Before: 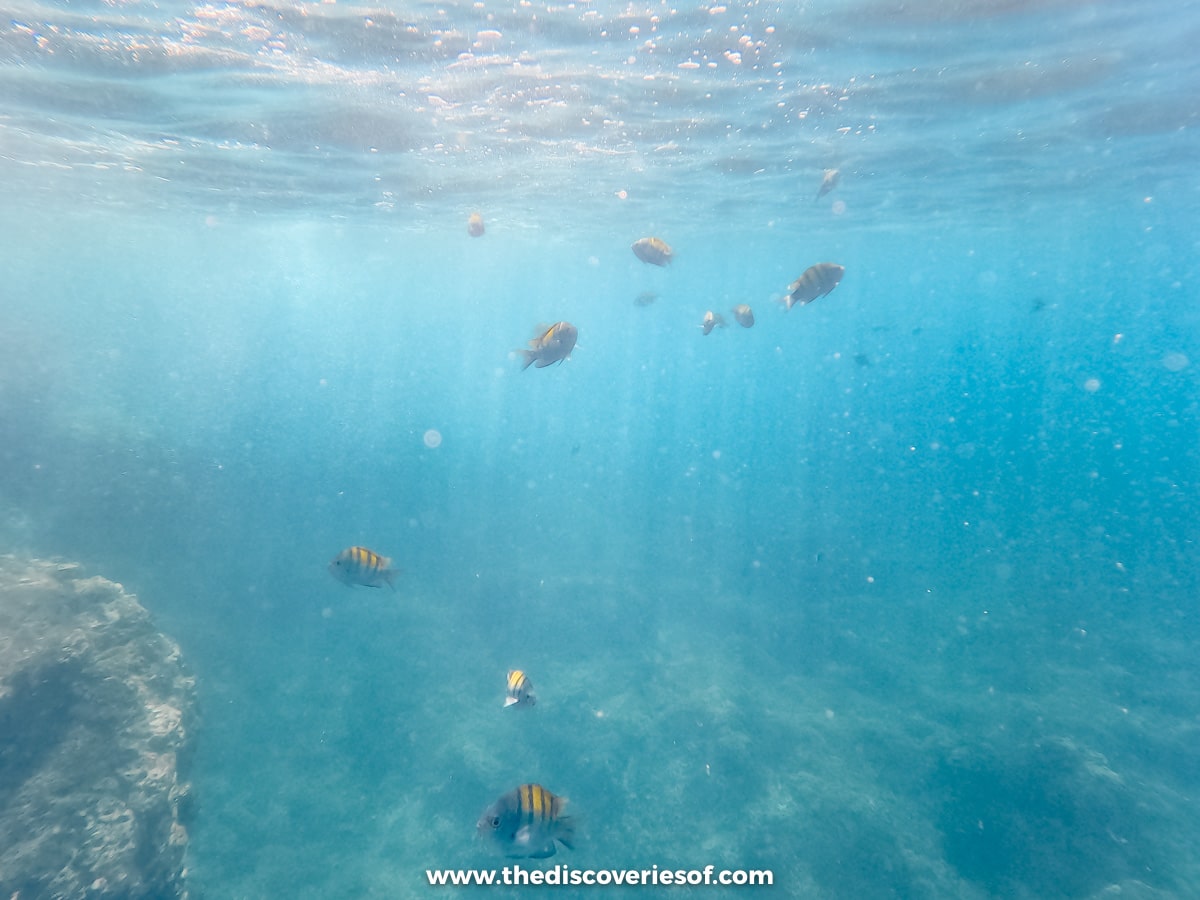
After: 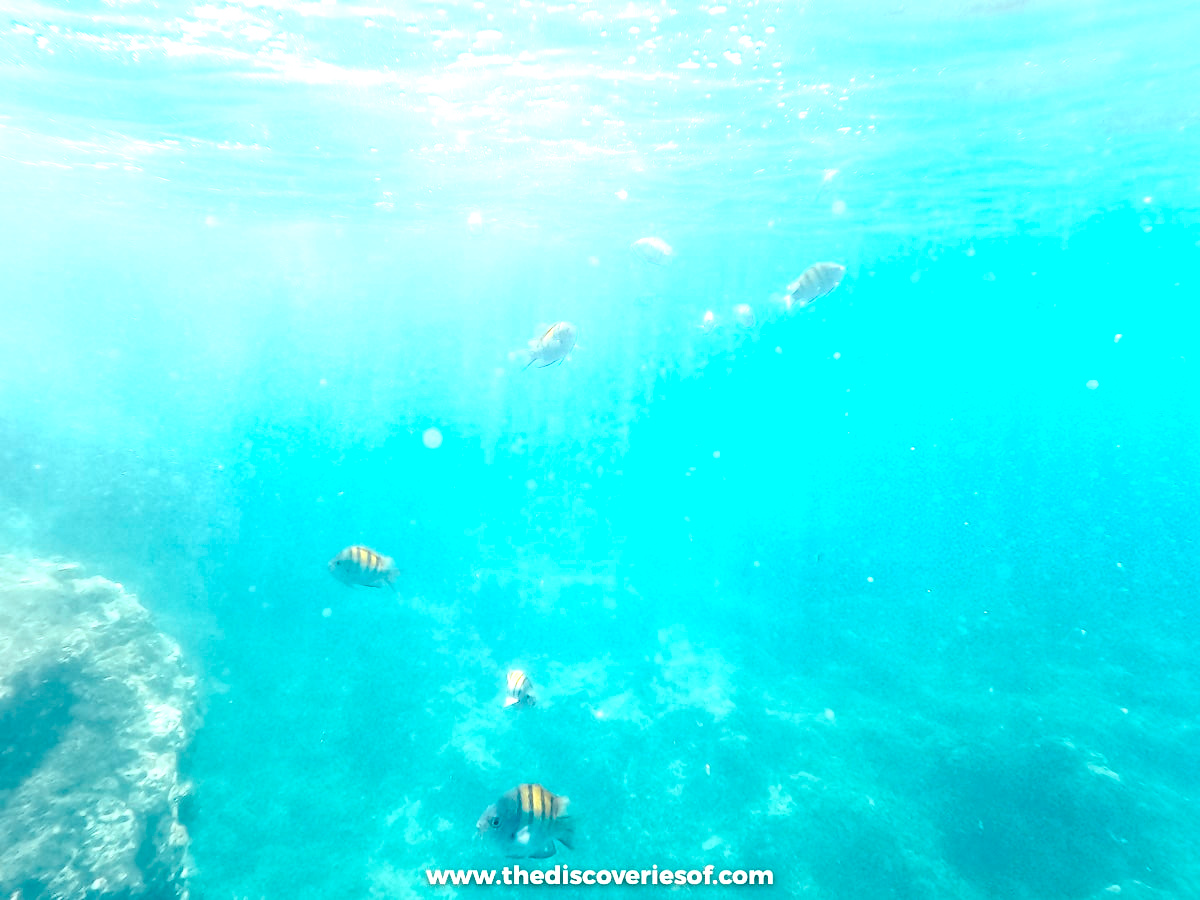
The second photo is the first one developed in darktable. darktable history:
color balance: mode lift, gamma, gain (sRGB), lift [1, 0.69, 1, 1], gamma [1, 1.482, 1, 1], gain [1, 1, 1, 0.802]
exposure: black level correction 0, exposure 1 EV, compensate exposure bias true, compensate highlight preservation false
color correction: highlights a* -9.35, highlights b* -23.15
tone equalizer: -8 EV -0.001 EV, -7 EV 0.001 EV, -6 EV -0.002 EV, -5 EV -0.003 EV, -4 EV -0.062 EV, -3 EV -0.222 EV, -2 EV -0.267 EV, -1 EV 0.105 EV, +0 EV 0.303 EV
